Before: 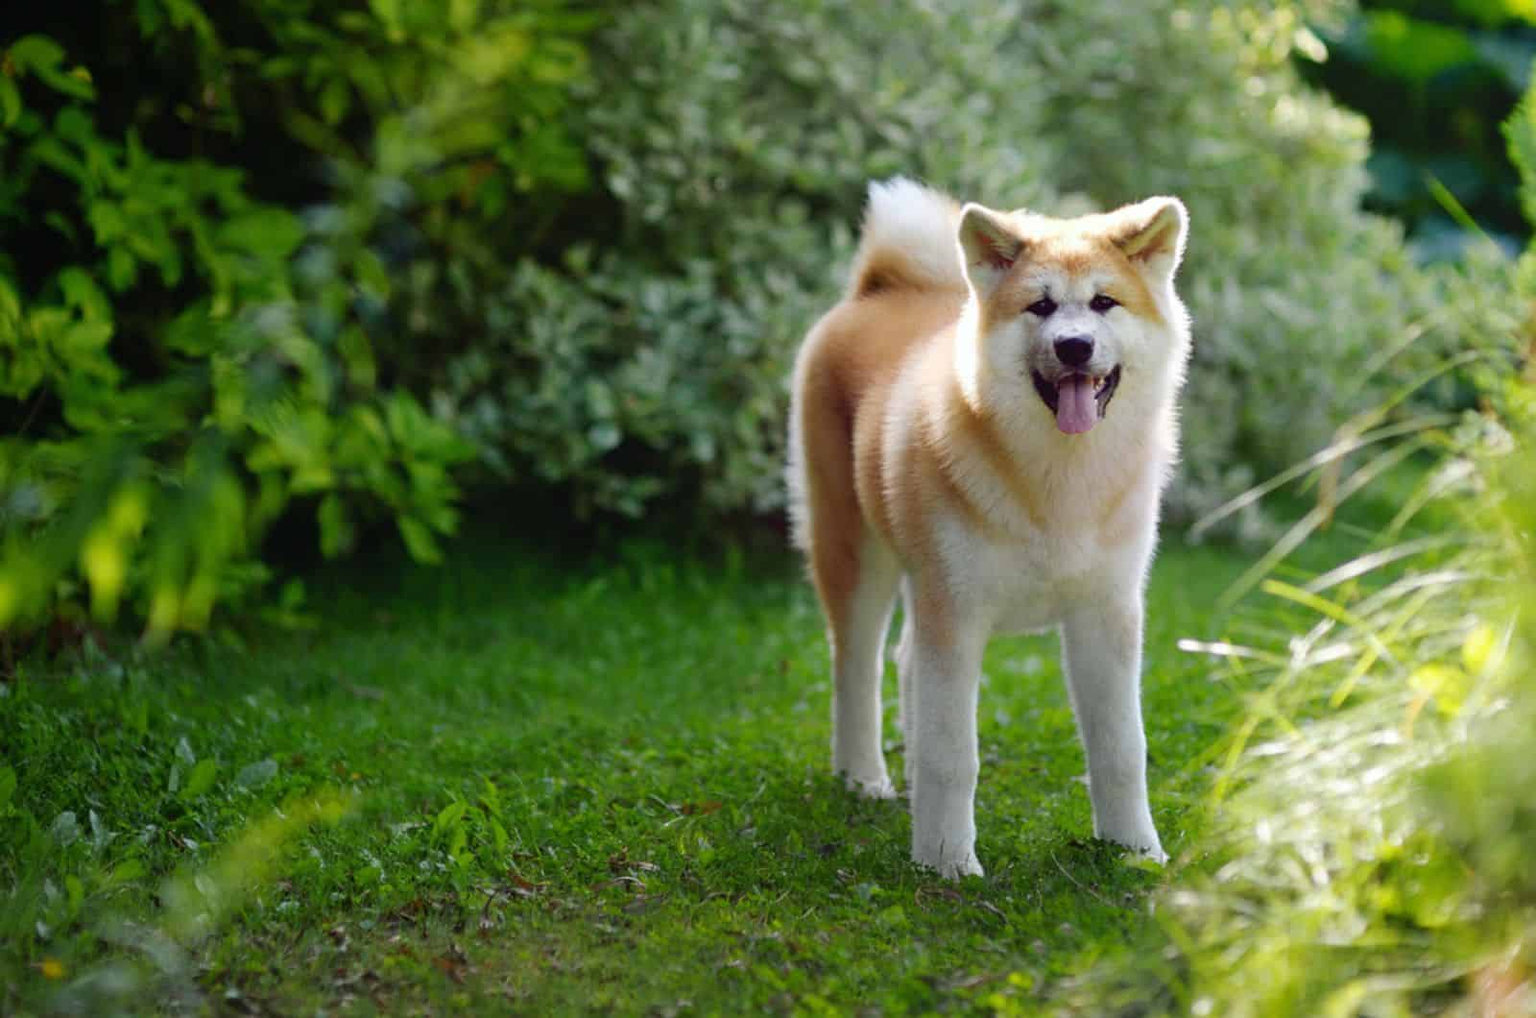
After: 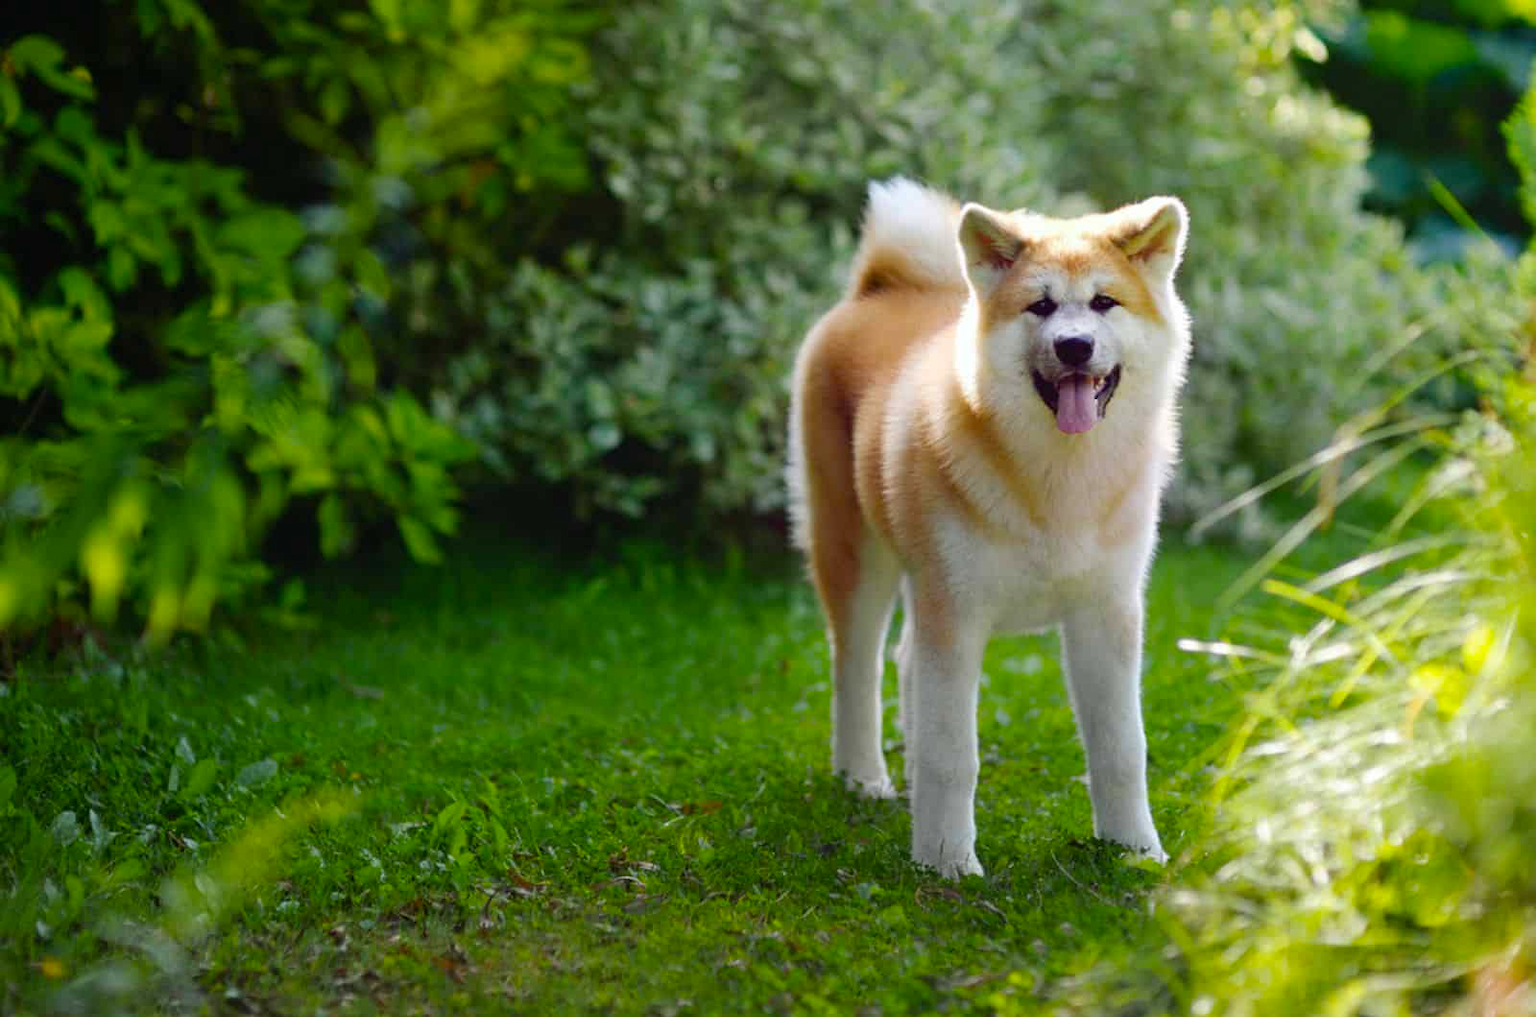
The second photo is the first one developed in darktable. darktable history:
color balance rgb: perceptual saturation grading › global saturation 19.821%
